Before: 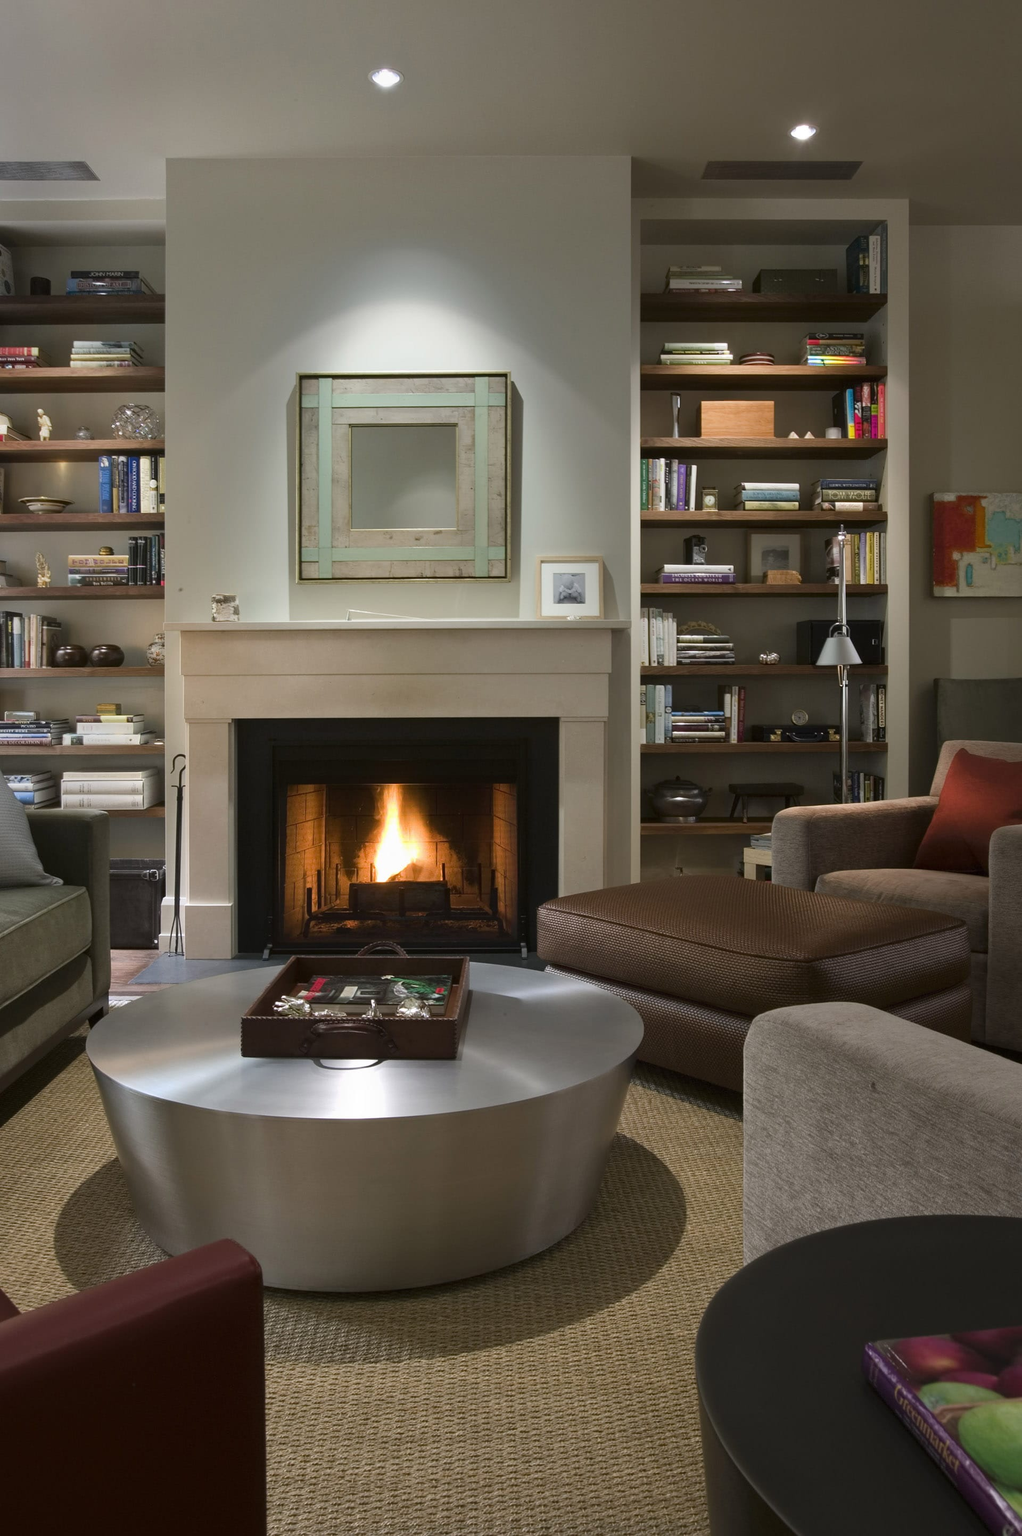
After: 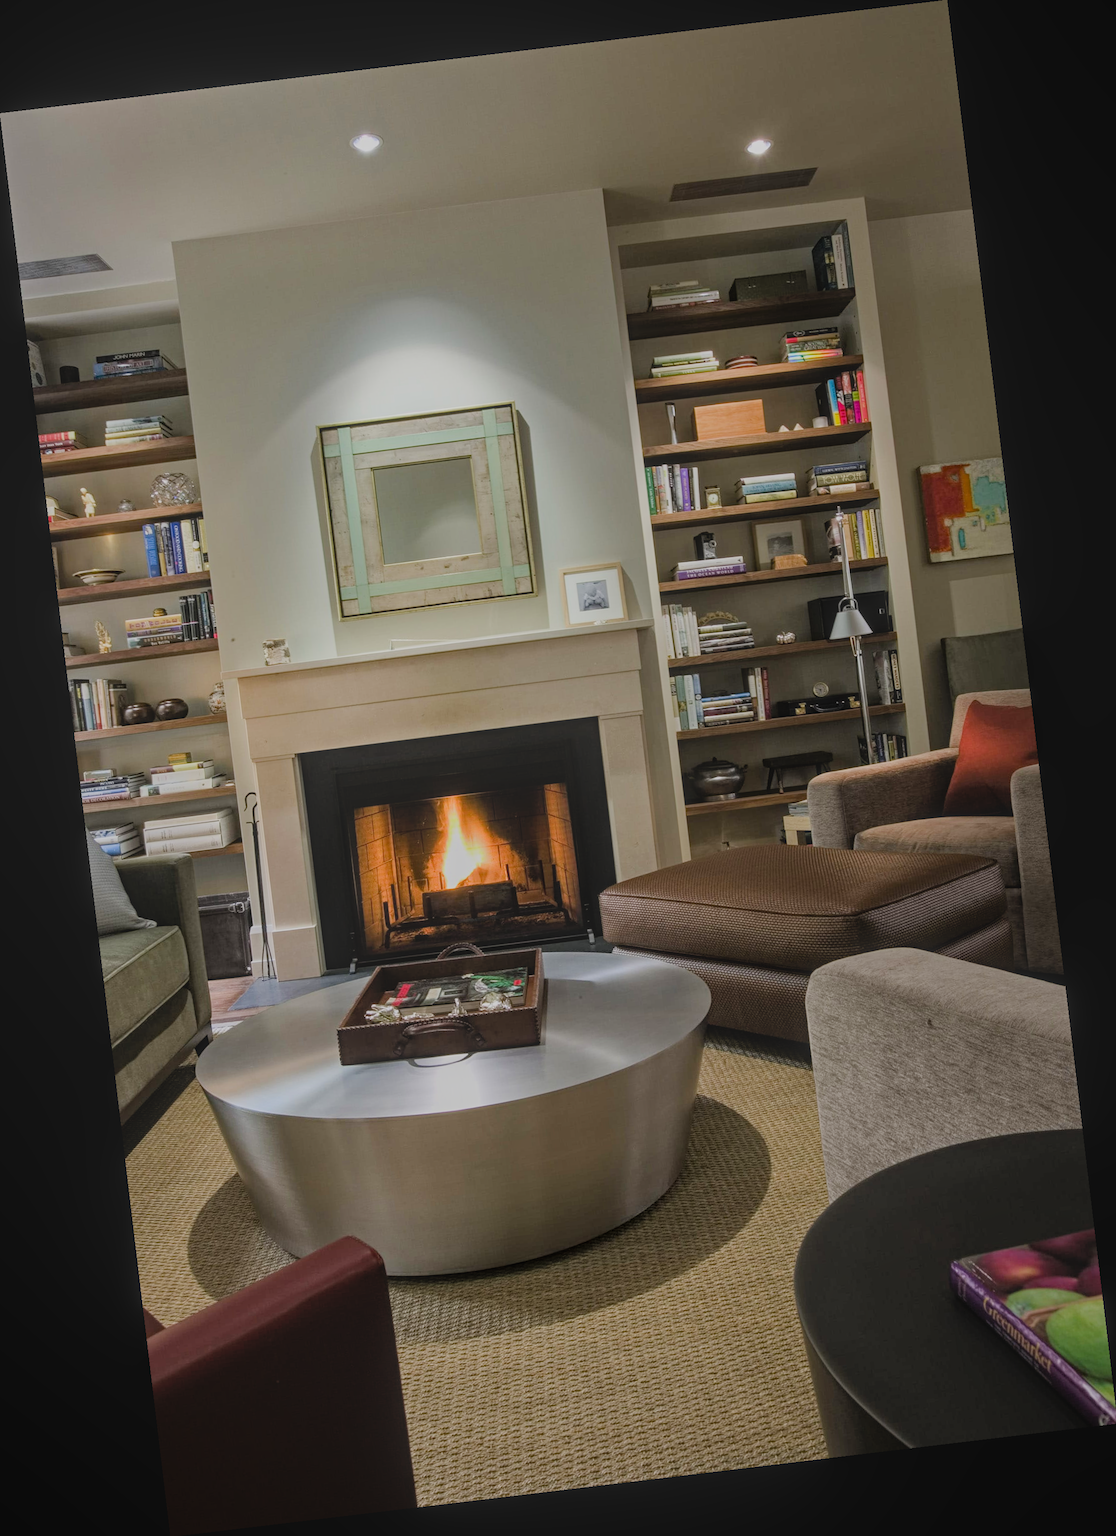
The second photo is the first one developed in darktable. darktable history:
rotate and perspective: rotation -6.83°, automatic cropping off
local contrast: highlights 73%, shadows 15%, midtone range 0.197
filmic rgb: black relative exposure -6.98 EV, white relative exposure 5.63 EV, hardness 2.86
tone equalizer: on, module defaults
exposure: black level correction 0, exposure 0.7 EV, compensate exposure bias true, compensate highlight preservation false
haze removal: compatibility mode true, adaptive false
